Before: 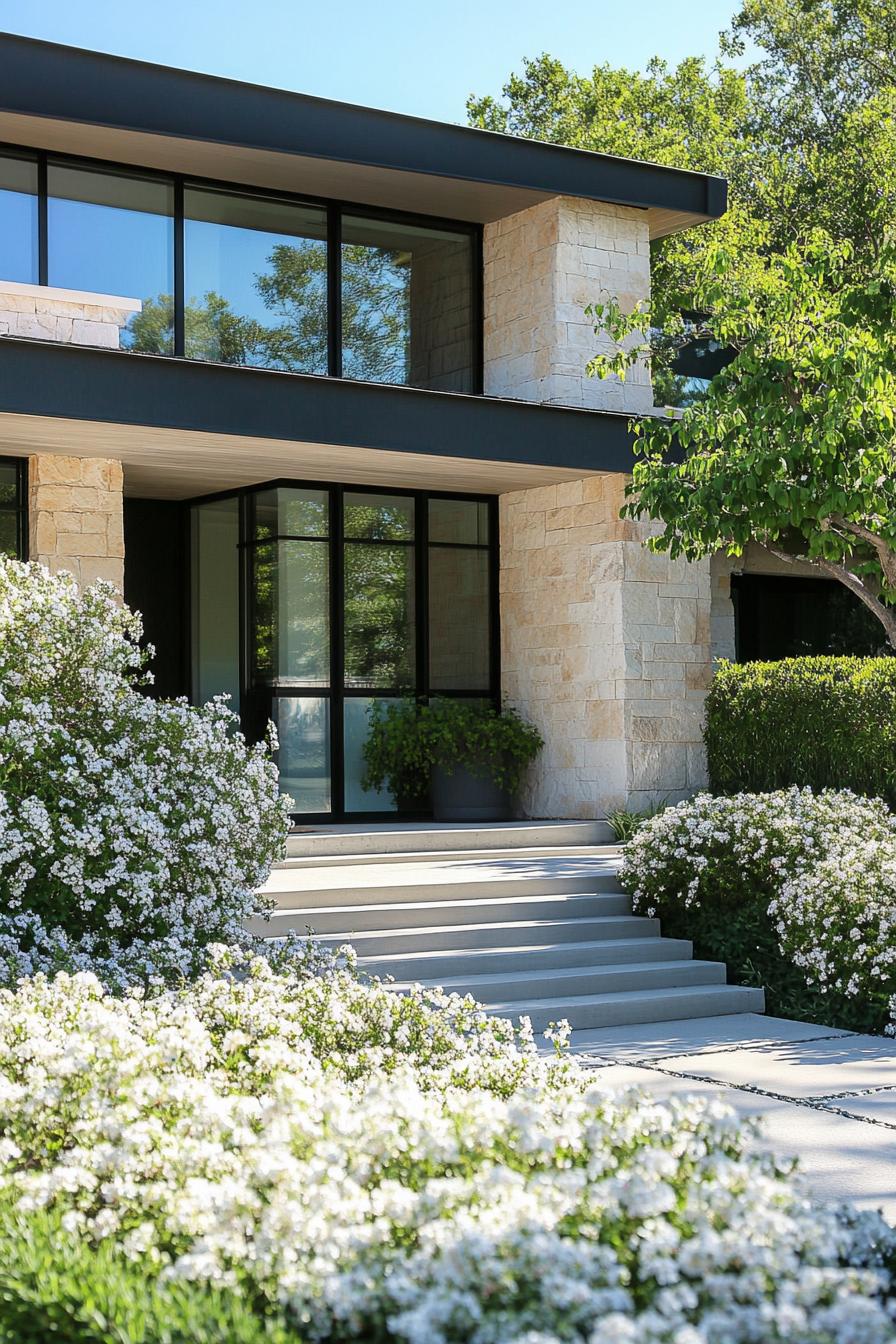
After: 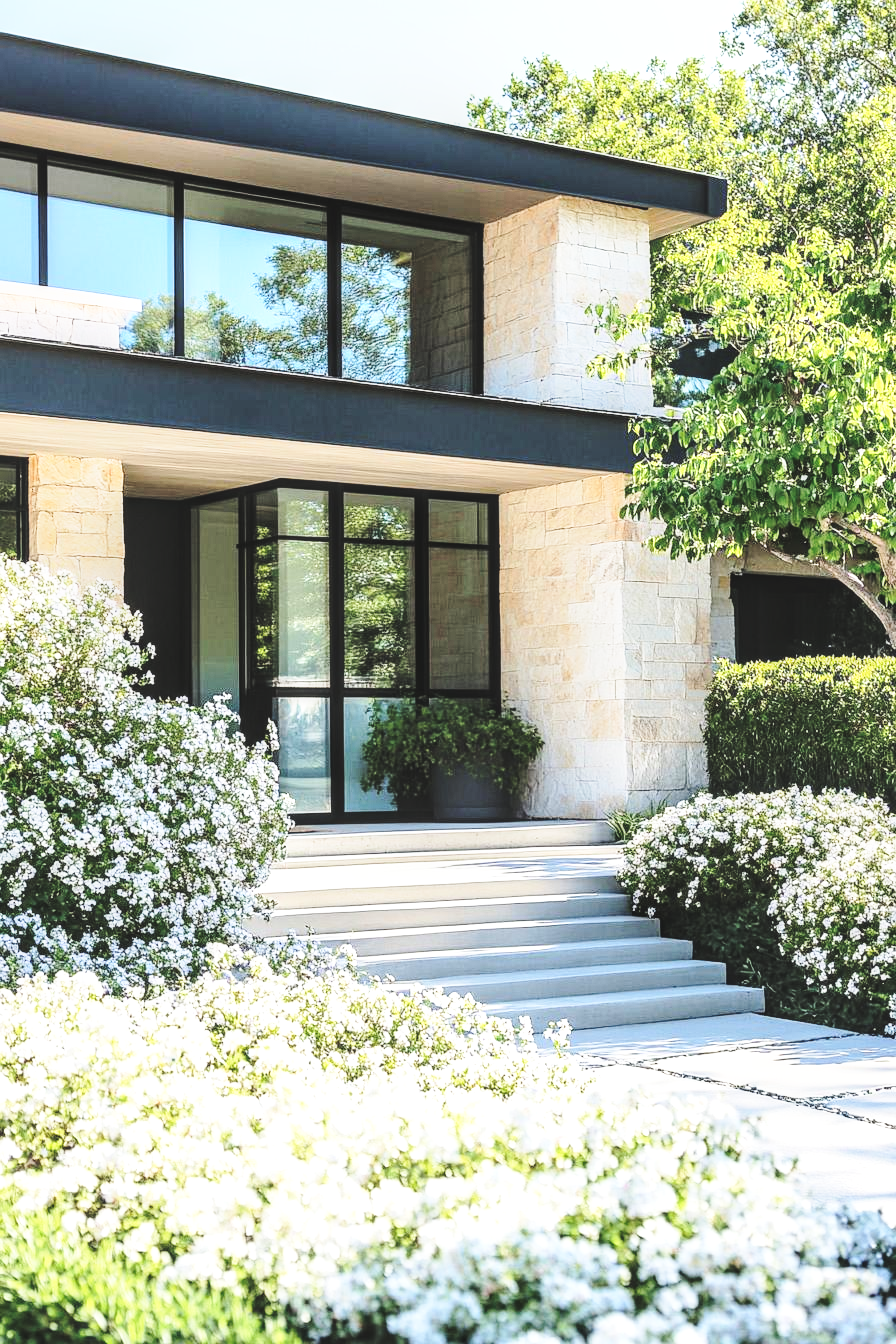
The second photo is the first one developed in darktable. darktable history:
tone curve: curves: ch0 [(0, 0) (0.07, 0.057) (0.15, 0.177) (0.352, 0.445) (0.59, 0.703) (0.857, 0.908) (1, 1)], color space Lab, independent channels, preserve colors none
exposure: black level correction -0.015, compensate highlight preservation false
local contrast: on, module defaults
base curve: curves: ch0 [(0, 0) (0.036, 0.037) (0.121, 0.228) (0.46, 0.76) (0.859, 0.983) (1, 1)], exposure shift 0.571, preserve colors none
tone equalizer: -8 EV -0.422 EV, -7 EV -0.418 EV, -6 EV -0.337 EV, -5 EV -0.211 EV, -3 EV 0.206 EV, -2 EV 0.307 EV, -1 EV 0.393 EV, +0 EV 0.433 EV, edges refinement/feathering 500, mask exposure compensation -1.57 EV, preserve details no
